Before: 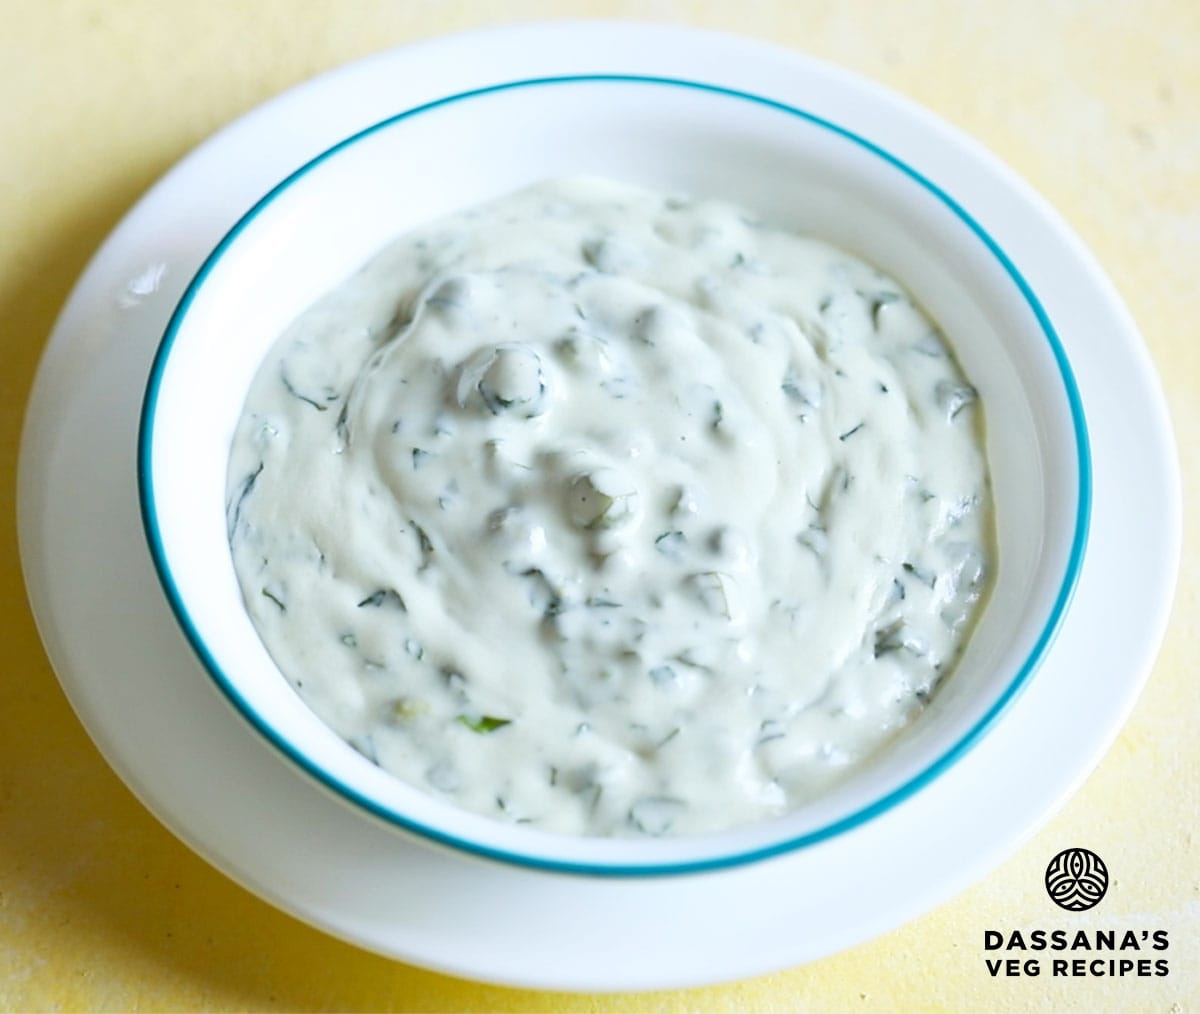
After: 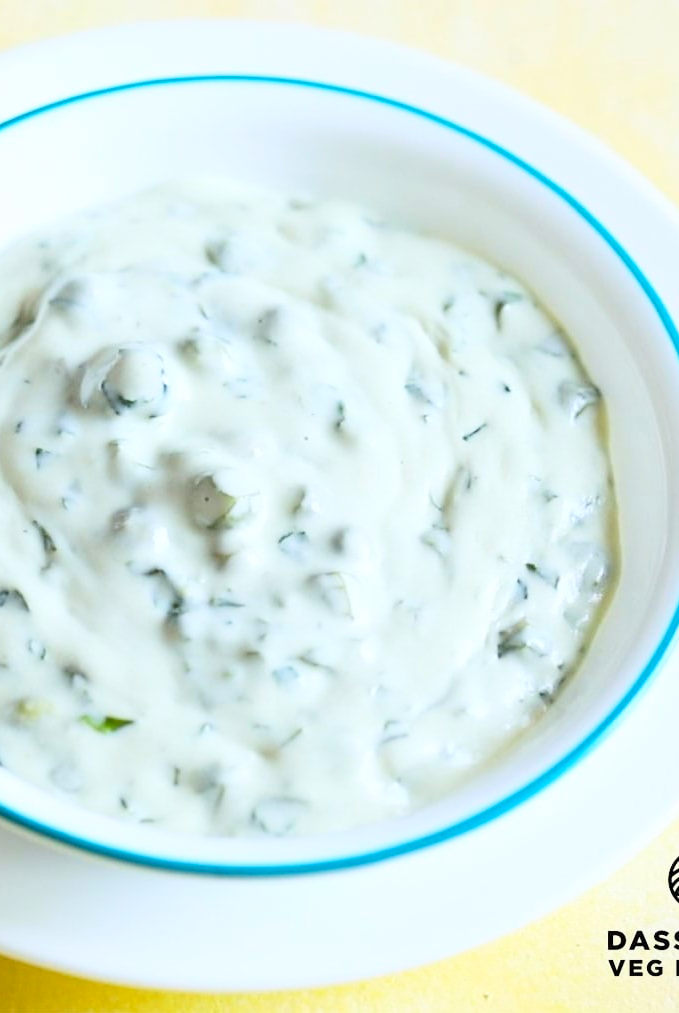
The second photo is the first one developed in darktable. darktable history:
contrast brightness saturation: contrast 0.2, brightness 0.16, saturation 0.22
crop: left 31.458%, top 0%, right 11.876%
